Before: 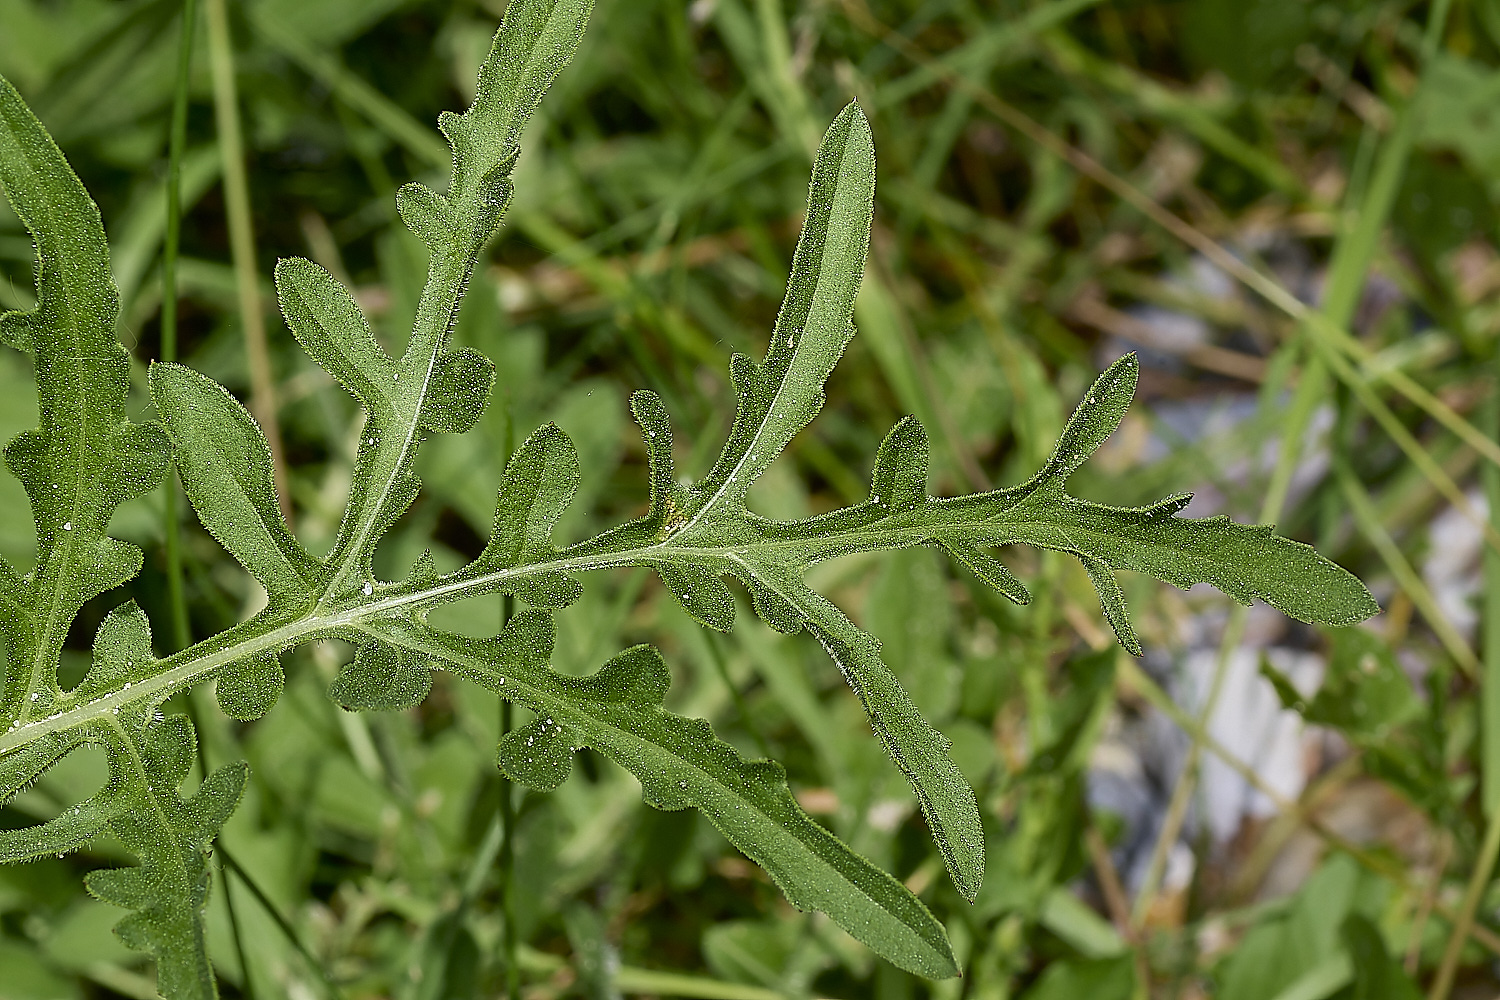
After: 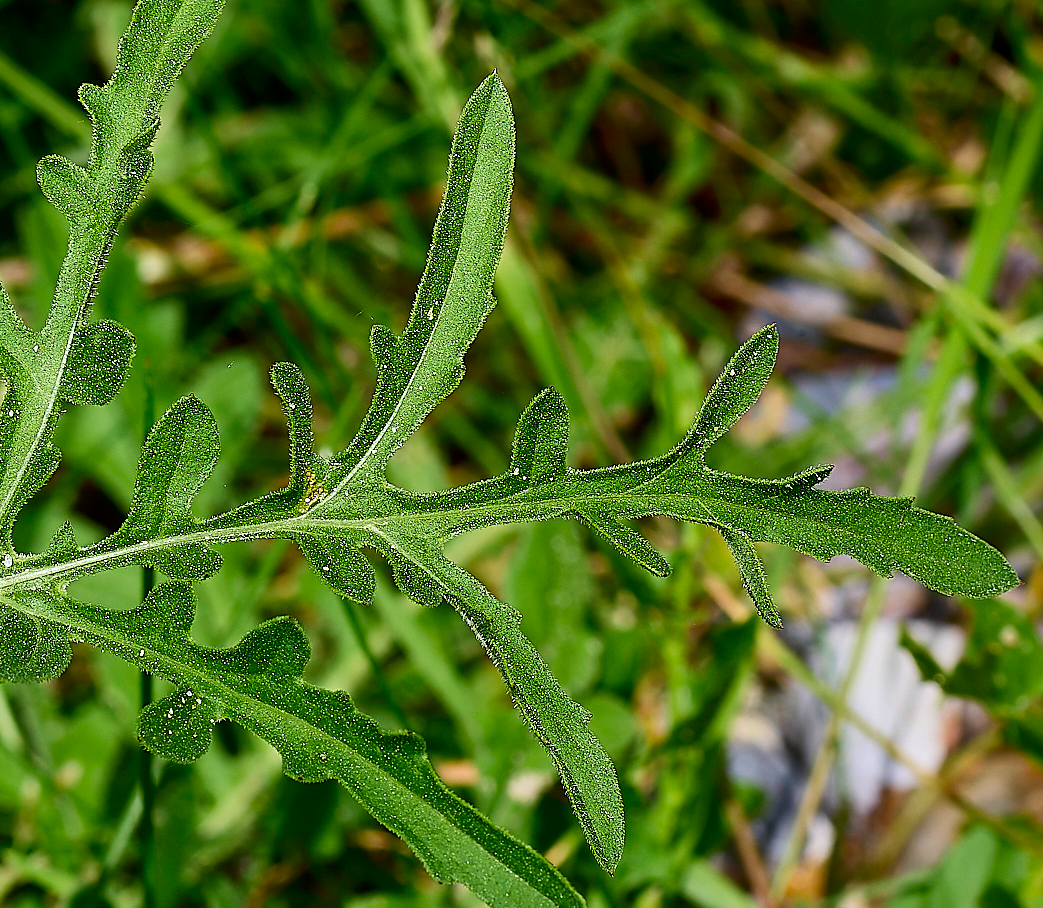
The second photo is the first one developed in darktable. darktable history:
contrast brightness saturation: contrast 0.18, saturation 0.3
crop and rotate: left 24.034%, top 2.838%, right 6.406%, bottom 6.299%
